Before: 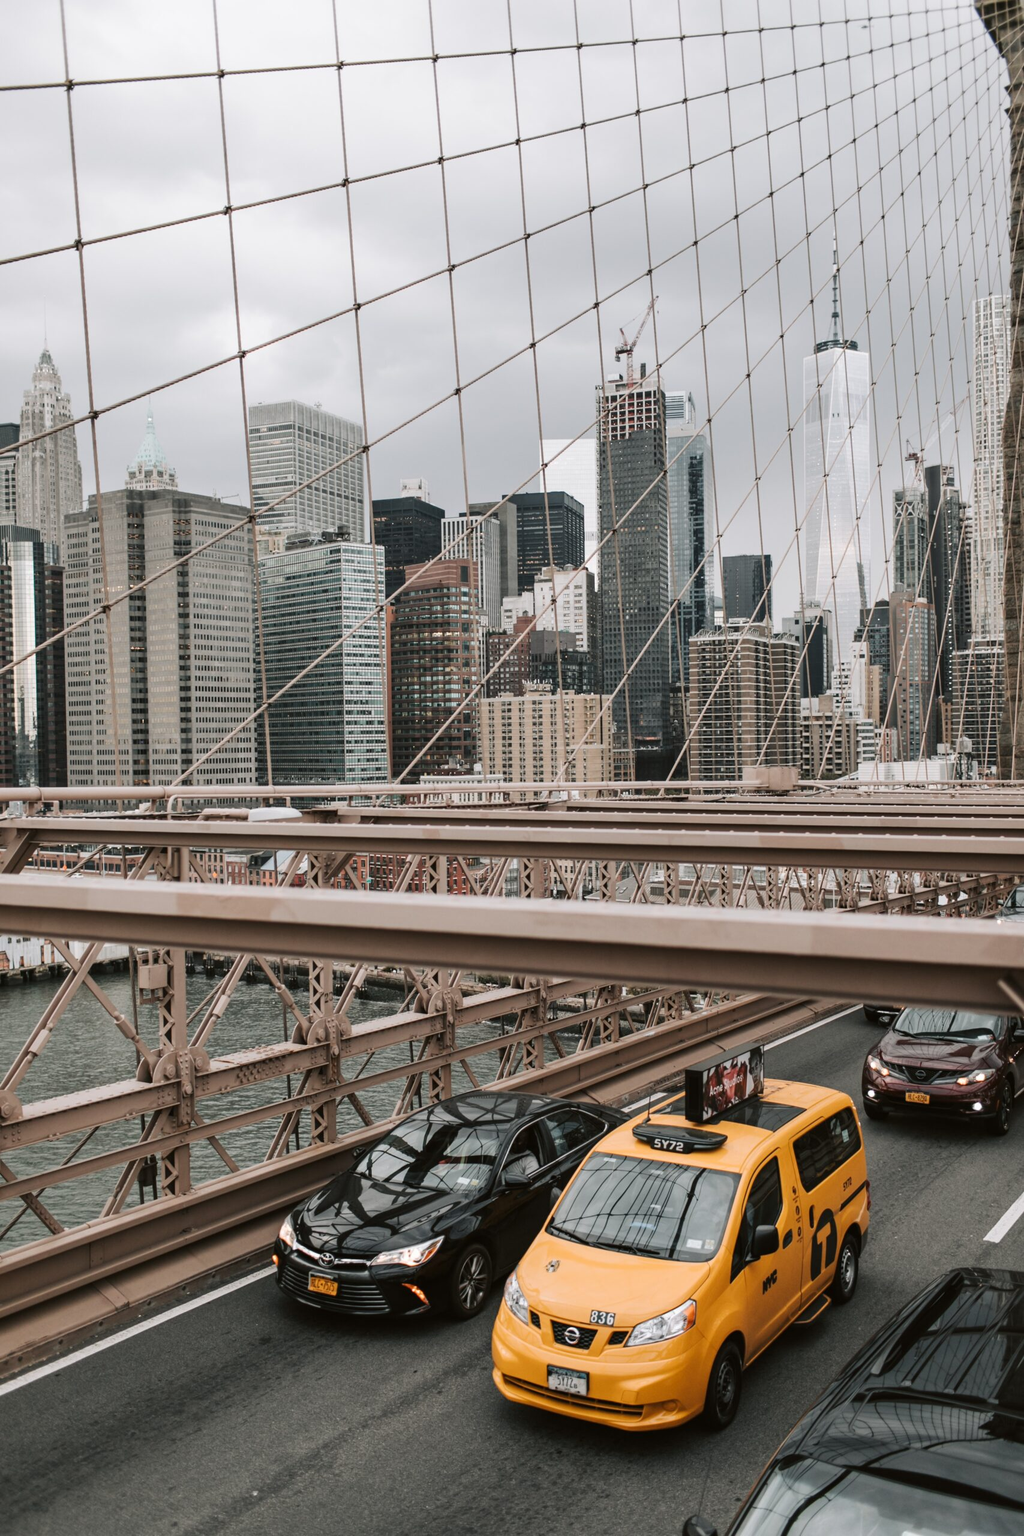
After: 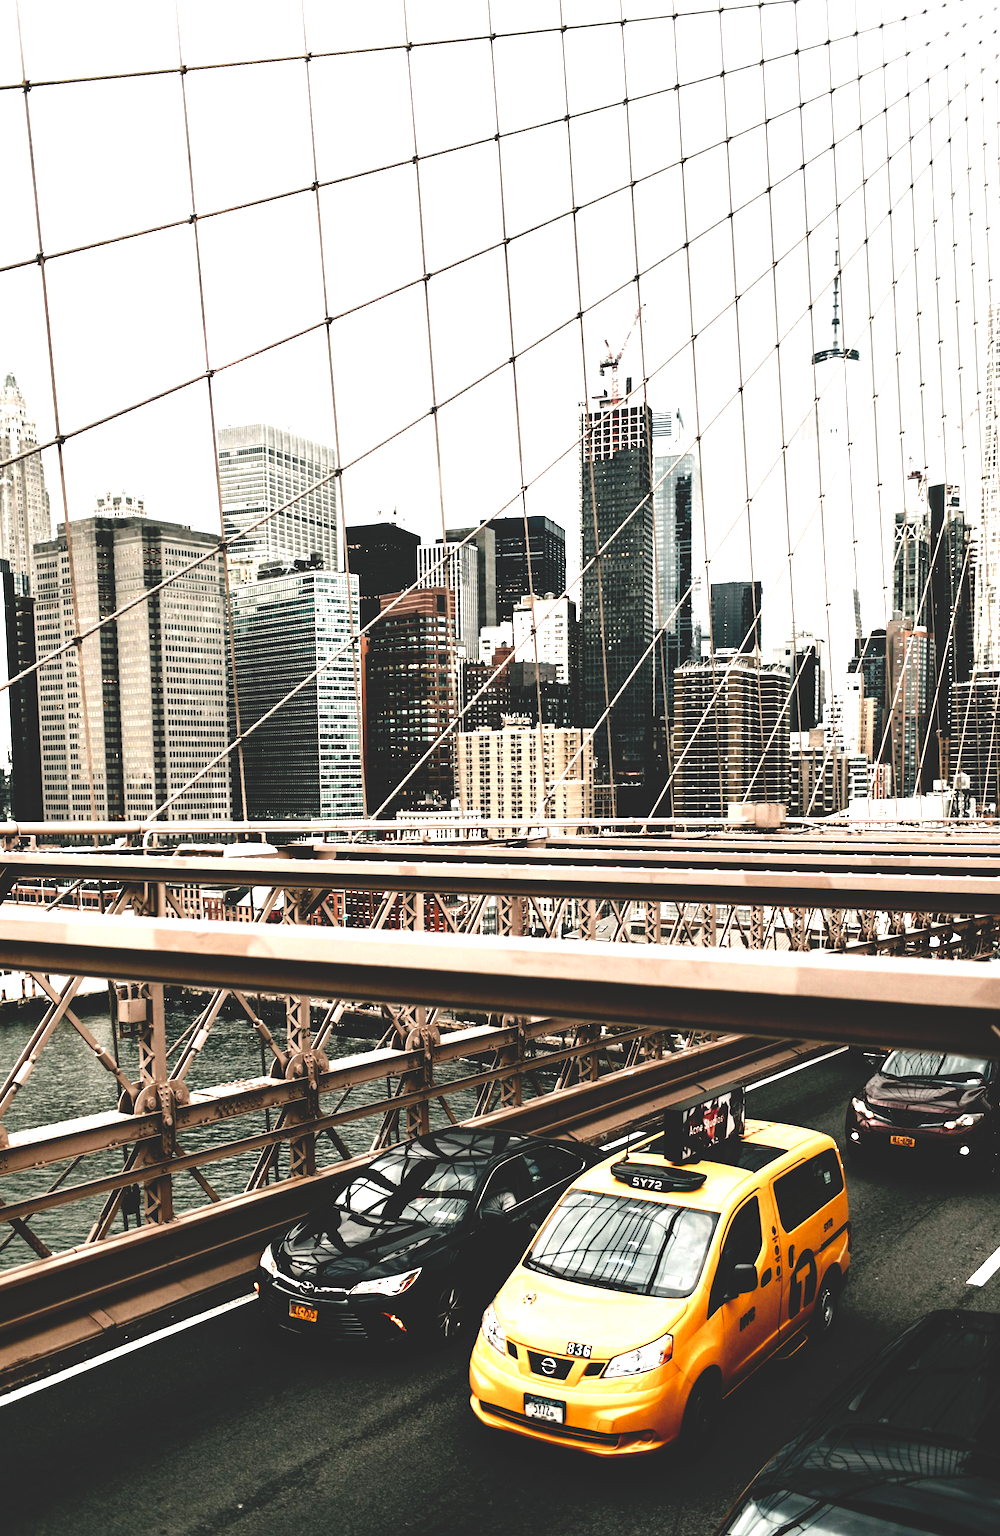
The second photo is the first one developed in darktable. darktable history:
color balance rgb: shadows lift › chroma 2.79%, shadows lift › hue 190.66°, power › hue 171.85°, highlights gain › chroma 2.16%, highlights gain › hue 75.26°, global offset › luminance -0.51%, perceptual saturation grading › highlights -33.8%, perceptual saturation grading › mid-tones 14.98%, perceptual saturation grading › shadows 48.43%, perceptual brilliance grading › highlights 15.68%, perceptual brilliance grading › mid-tones 6.62%, perceptual brilliance grading › shadows -14.98%, global vibrance 11.32%, contrast 5.05%
tone equalizer: -8 EV 0.001 EV, -7 EV -0.002 EV, -6 EV 0.002 EV, -5 EV -0.03 EV, -4 EV -0.116 EV, -3 EV -0.169 EV, -2 EV 0.24 EV, -1 EV 0.702 EV, +0 EV 0.493 EV
rotate and perspective: rotation 0.074°, lens shift (vertical) 0.096, lens shift (horizontal) -0.041, crop left 0.043, crop right 0.952, crop top 0.024, crop bottom 0.979
base curve: curves: ch0 [(0, 0.02) (0.083, 0.036) (1, 1)], preserve colors none
